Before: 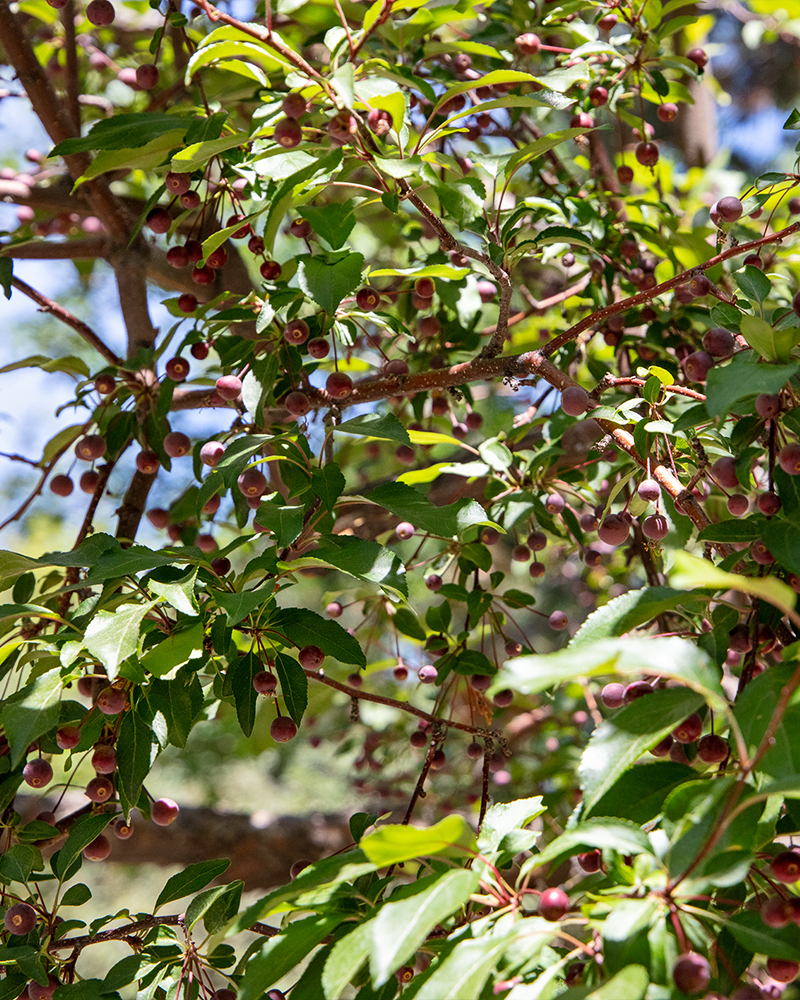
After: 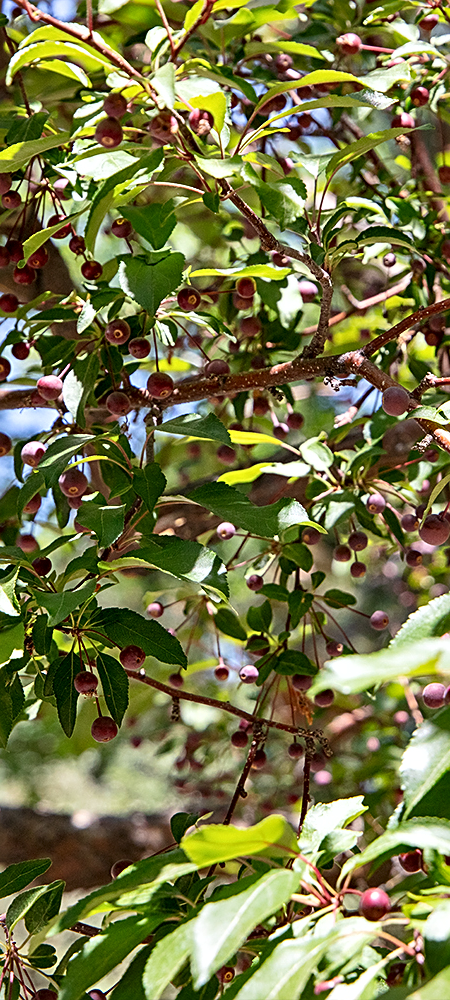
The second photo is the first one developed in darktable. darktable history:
exposure: compensate highlight preservation false
crop and rotate: left 22.47%, right 21.177%
contrast equalizer: octaves 7, y [[0.524 ×6], [0.512 ×6], [0.379 ×6], [0 ×6], [0 ×6]]
shadows and highlights: shadows 37.34, highlights -27.33, soften with gaussian
sharpen: on, module defaults
